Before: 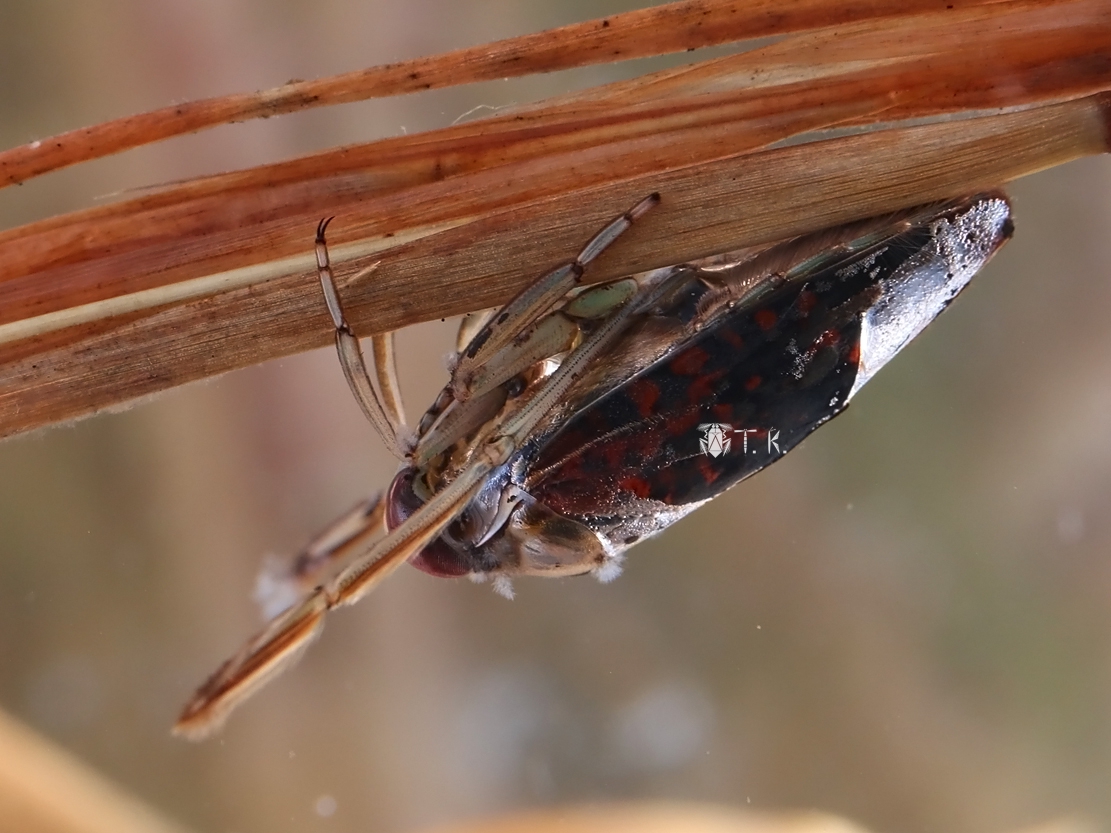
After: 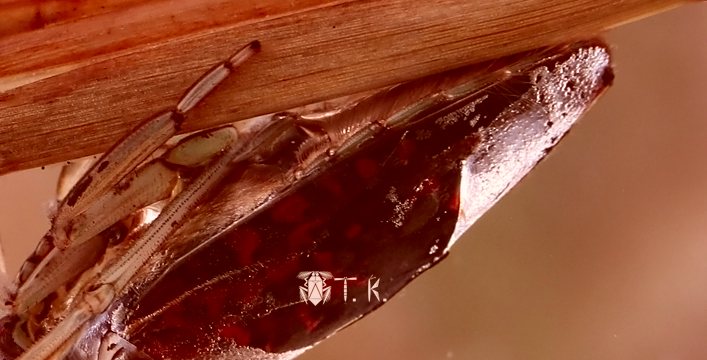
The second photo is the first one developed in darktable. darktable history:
shadows and highlights: shadows 52.42, soften with gaussian
color correction: highlights a* 9.03, highlights b* 8.71, shadows a* 40, shadows b* 40, saturation 0.8
crop: left 36.005%, top 18.293%, right 0.31%, bottom 38.444%
tone equalizer: on, module defaults
